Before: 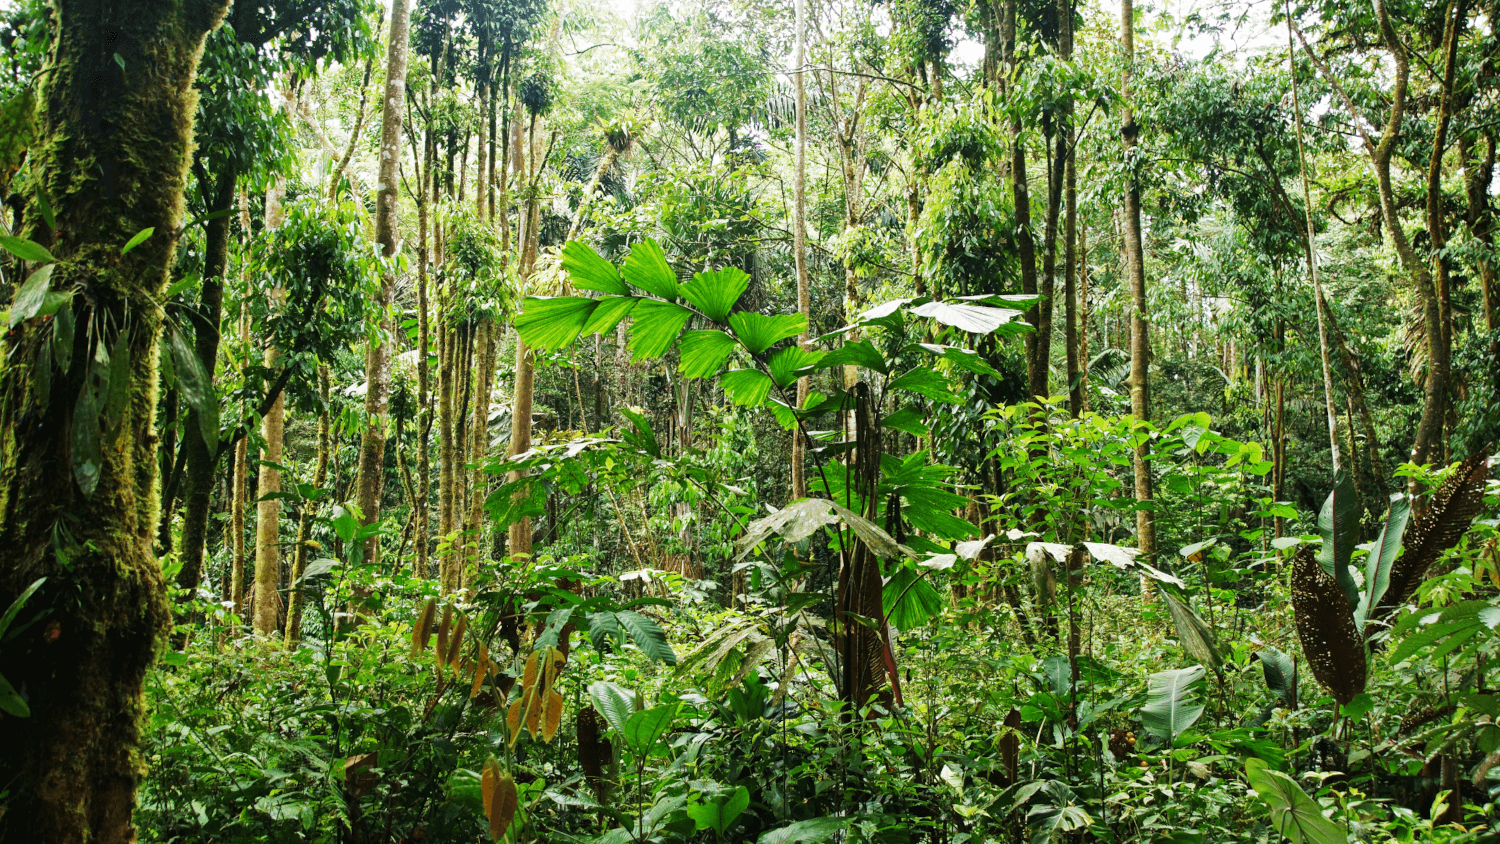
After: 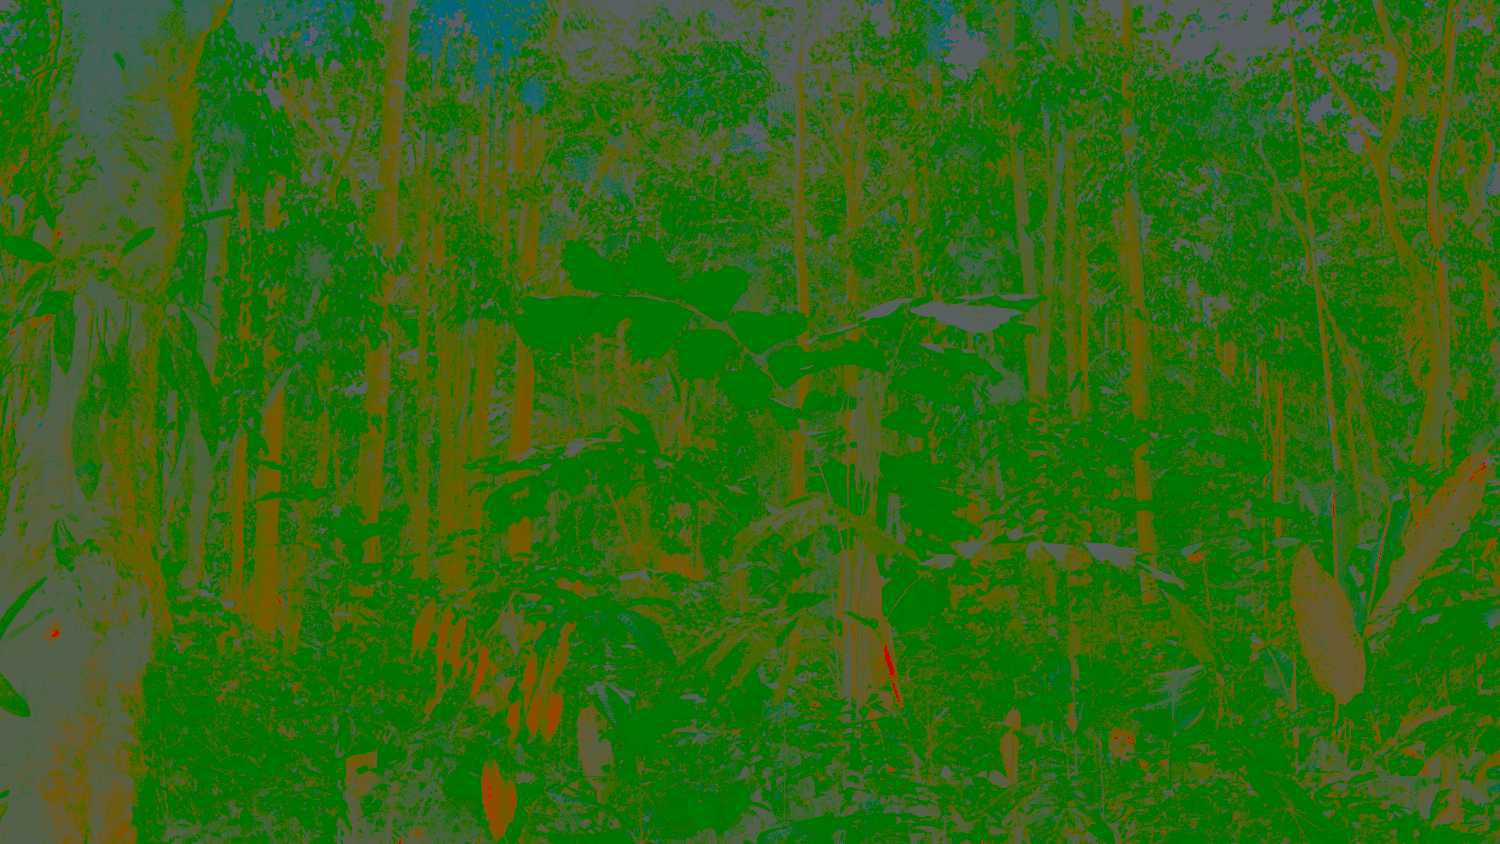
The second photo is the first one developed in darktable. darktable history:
tone equalizer: -8 EV 2 EV, -7 EV 2 EV, -6 EV 2 EV, -5 EV 2 EV, -4 EV 2 EV, -3 EV 1.5 EV, -2 EV 1 EV, -1 EV 0.5 EV
white balance: red 0.988, blue 1.017
contrast brightness saturation: contrast -0.99, brightness -0.17, saturation 0.75
